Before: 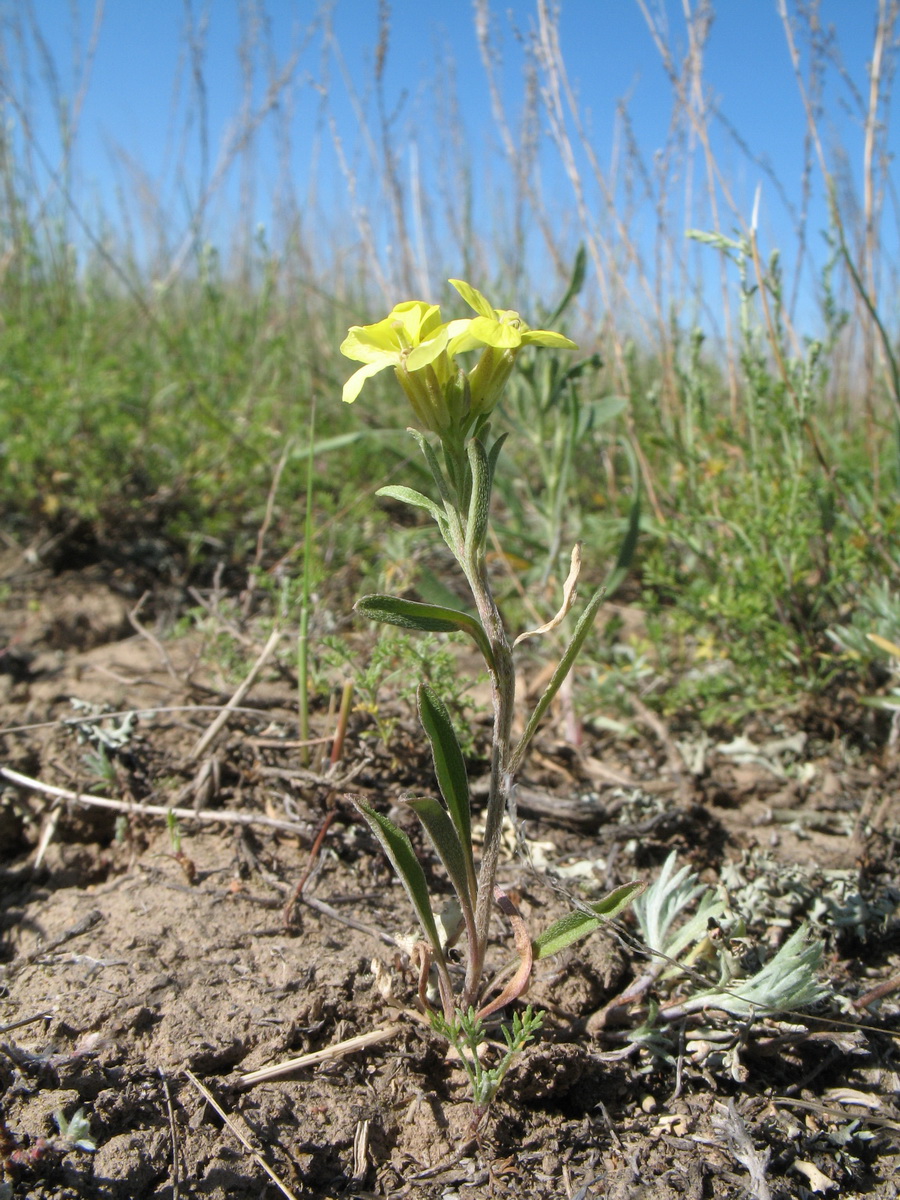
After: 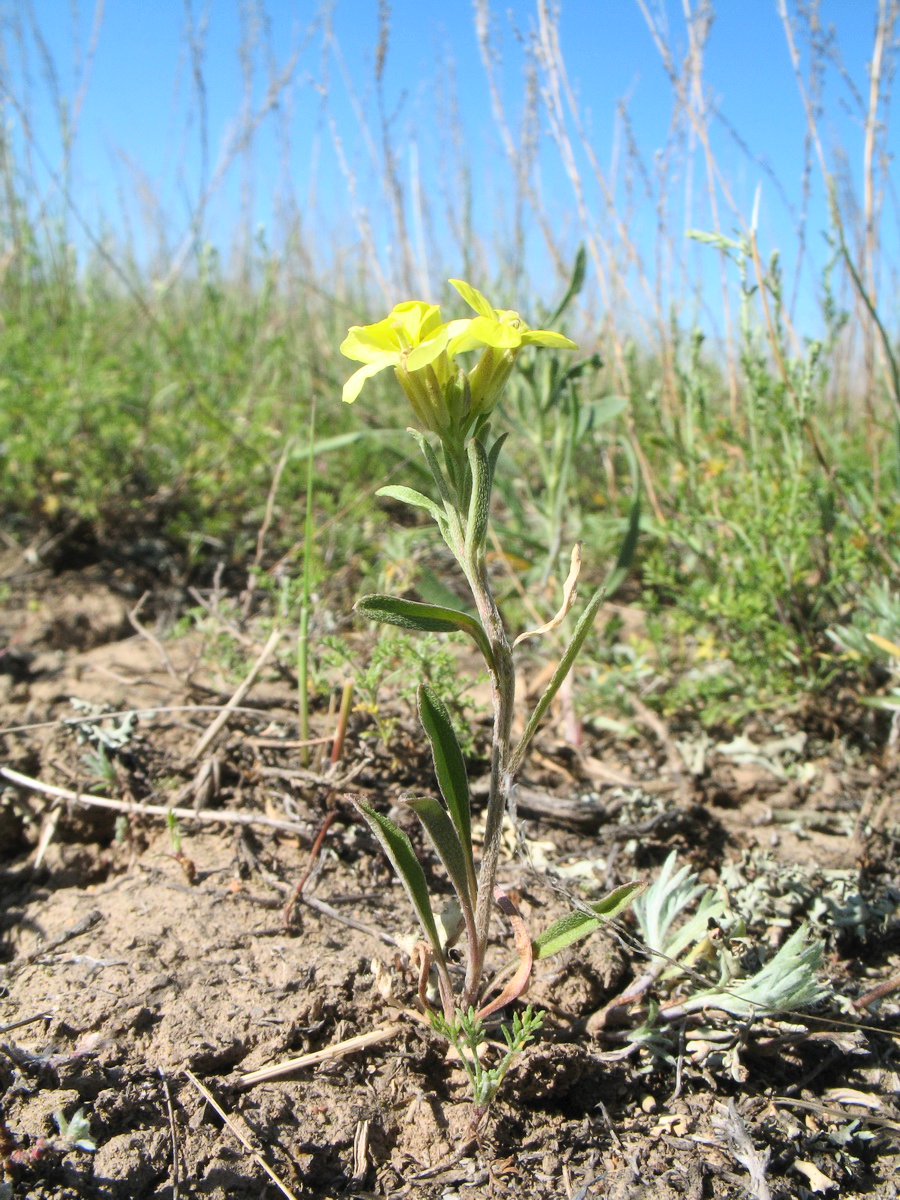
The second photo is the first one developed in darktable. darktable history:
contrast brightness saturation: contrast 0.202, brightness 0.152, saturation 0.144
